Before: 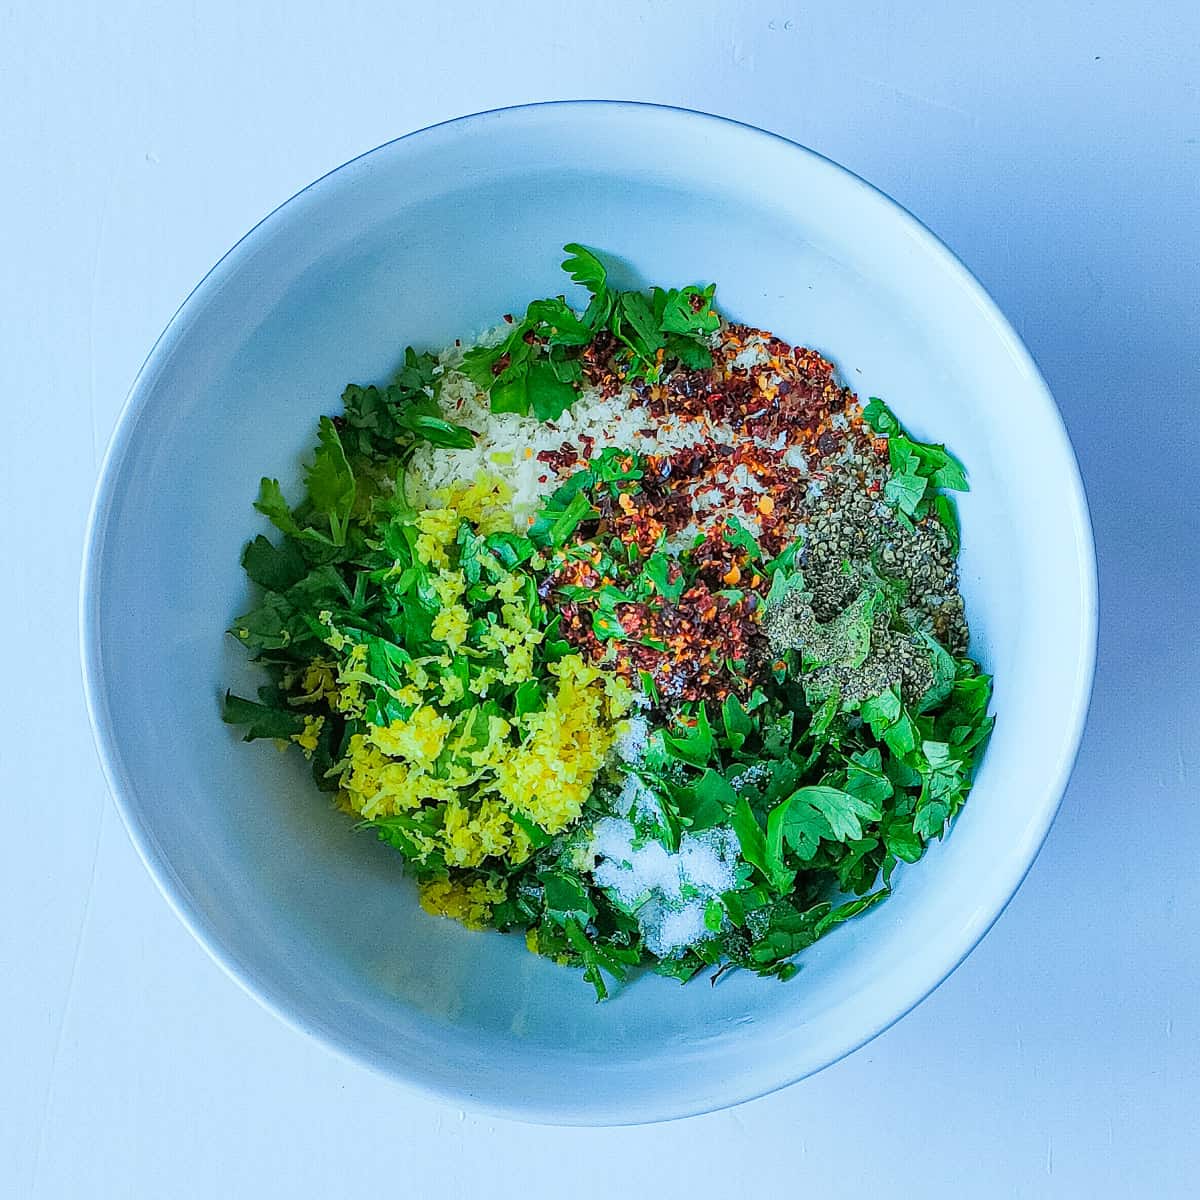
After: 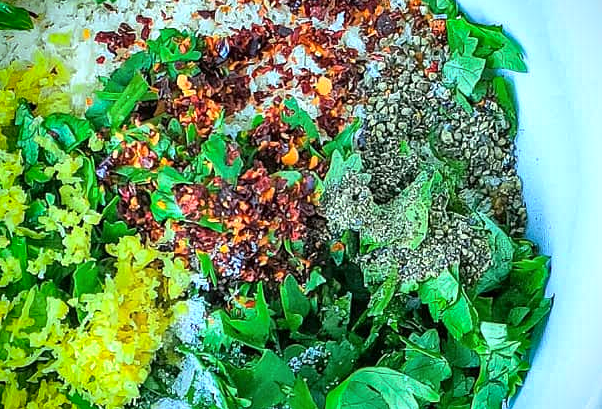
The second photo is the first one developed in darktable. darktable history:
crop: left 36.839%, top 34.918%, right 12.916%, bottom 30.993%
exposure: black level correction 0.001, exposure 0.498 EV, compensate highlight preservation false
vignetting: fall-off radius 94.63%, brightness -0.985, saturation 0.492, unbound false
base curve: curves: ch0 [(0, 0) (0.74, 0.67) (1, 1)], preserve colors none
